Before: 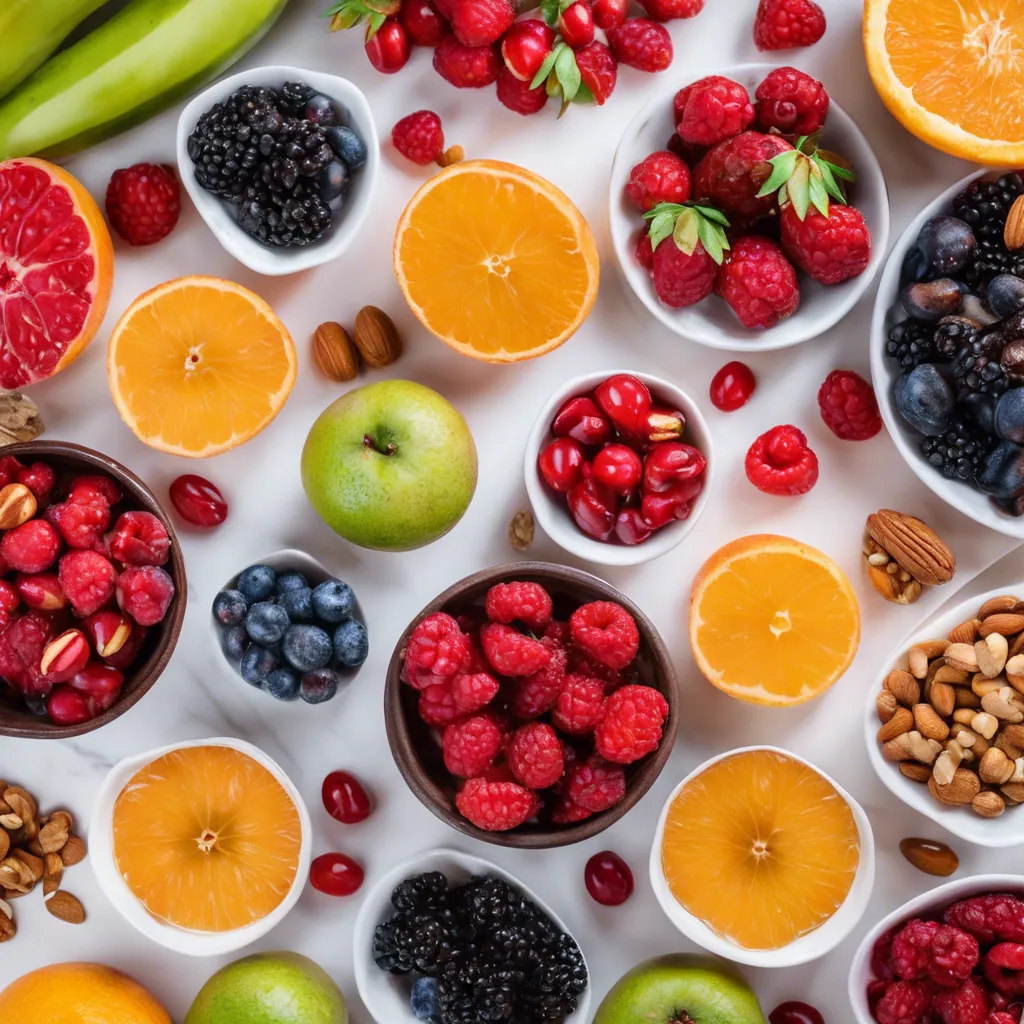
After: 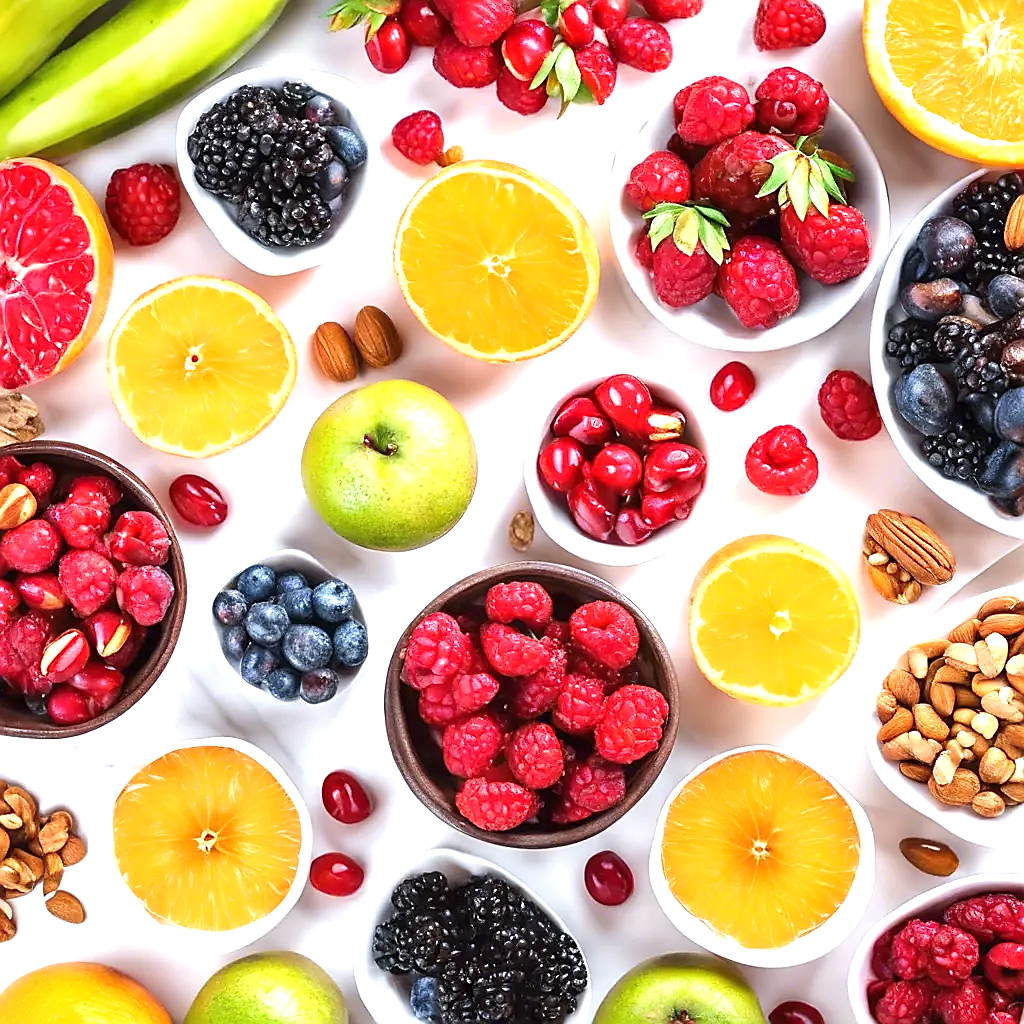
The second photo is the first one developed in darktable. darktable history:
sharpen: radius 1.42, amount 1.235, threshold 0.838
exposure: black level correction 0, exposure 1.122 EV, compensate highlight preservation false
